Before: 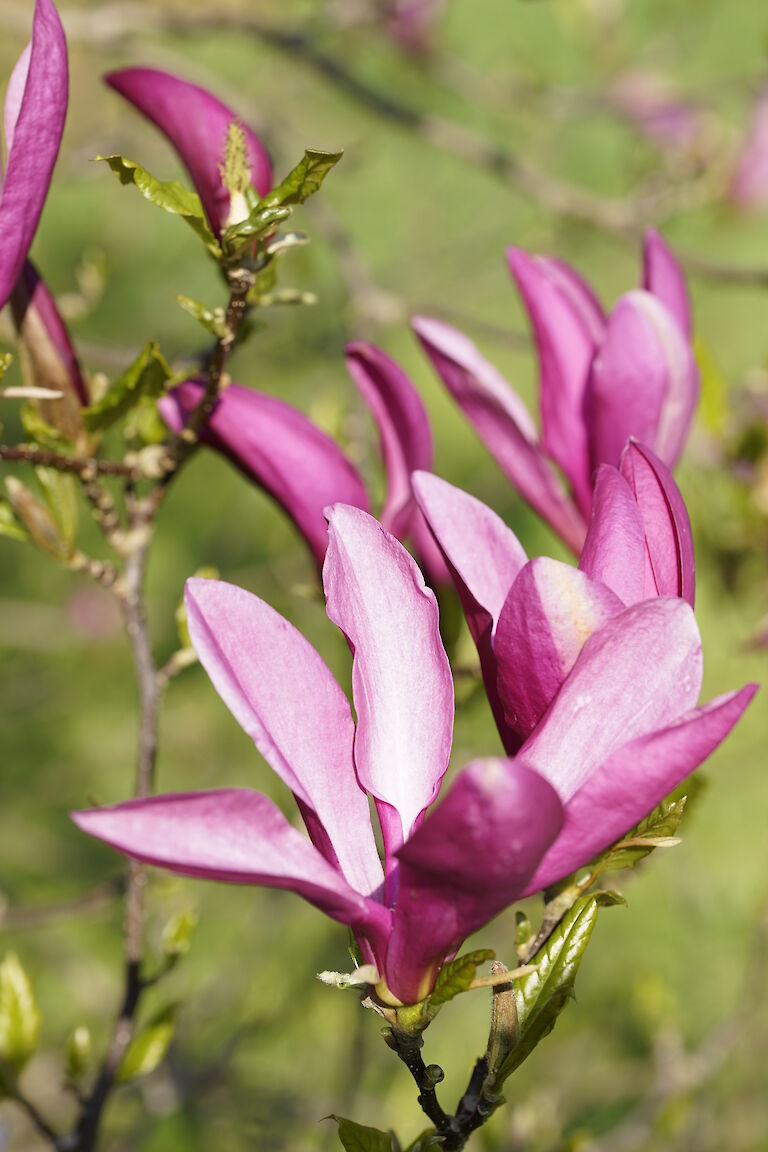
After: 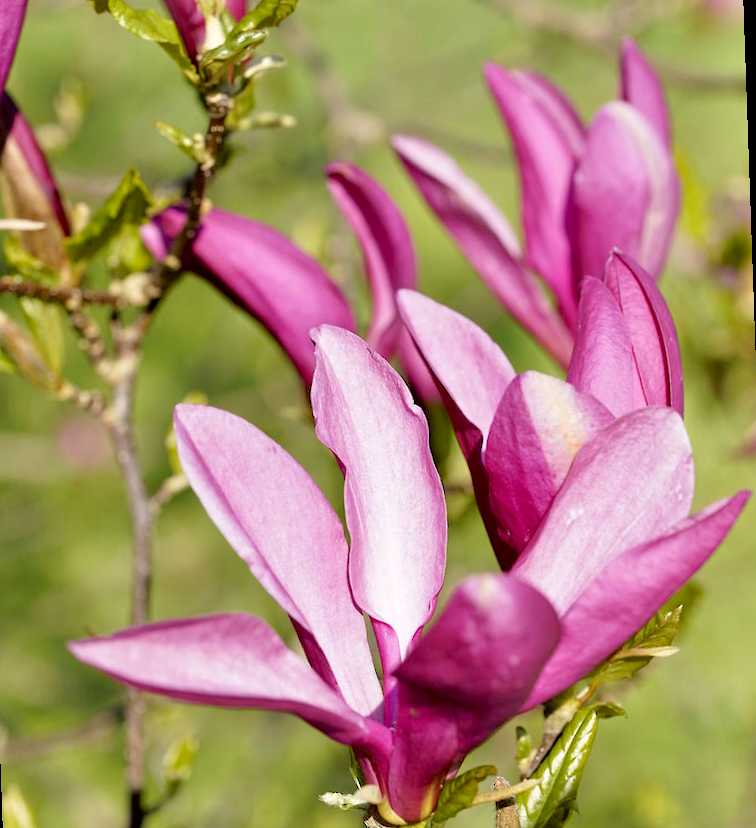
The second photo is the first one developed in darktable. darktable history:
exposure: black level correction 0.011, compensate highlight preservation false
crop and rotate: left 1.814%, top 12.818%, right 0.25%, bottom 9.225%
tone equalizer: -8 EV 0.001 EV, -7 EV -0.004 EV, -6 EV 0.009 EV, -5 EV 0.032 EV, -4 EV 0.276 EV, -3 EV 0.644 EV, -2 EV 0.584 EV, -1 EV 0.187 EV, +0 EV 0.024 EV
rotate and perspective: rotation -2°, crop left 0.022, crop right 0.978, crop top 0.049, crop bottom 0.951
